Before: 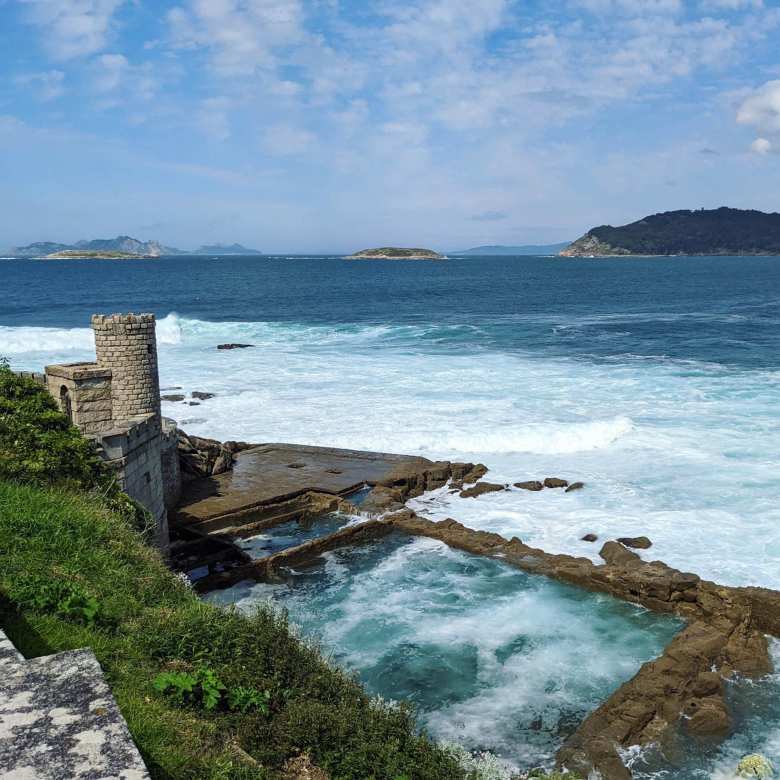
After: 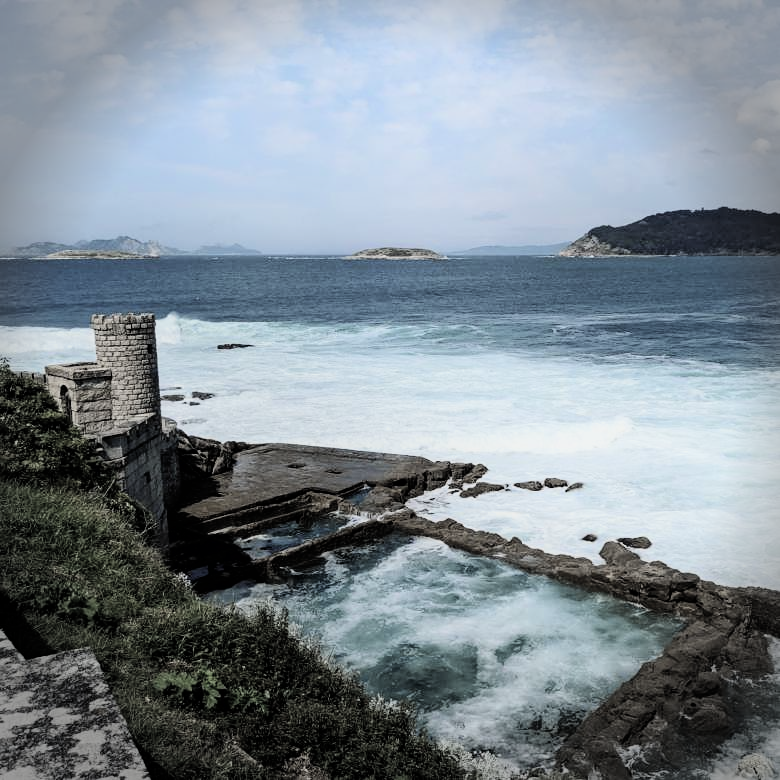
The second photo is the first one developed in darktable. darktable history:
filmic rgb: hardness 4.17, contrast 1.364, color science v6 (2022)
shadows and highlights: shadows -21.3, highlights 100, soften with gaussian
color balance rgb: global vibrance 0.5%
rgb curve: mode RGB, independent channels
vignetting: fall-off start 88.03%, fall-off radius 24.9%
color zones: curves: ch1 [(0.238, 0.163) (0.476, 0.2) (0.733, 0.322) (0.848, 0.134)]
